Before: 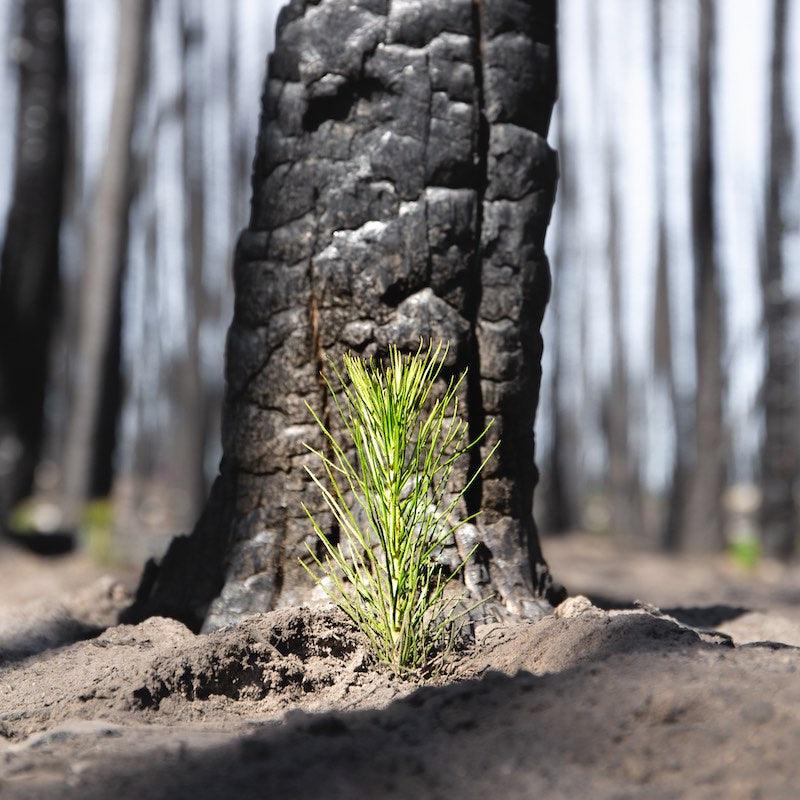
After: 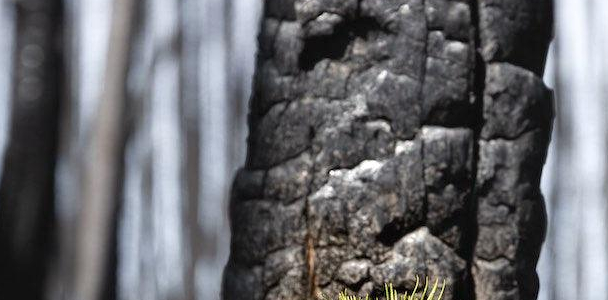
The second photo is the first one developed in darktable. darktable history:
local contrast: highlights 100%, shadows 98%, detail 119%, midtone range 0.2
crop: left 0.556%, top 7.649%, right 23.364%, bottom 54.809%
